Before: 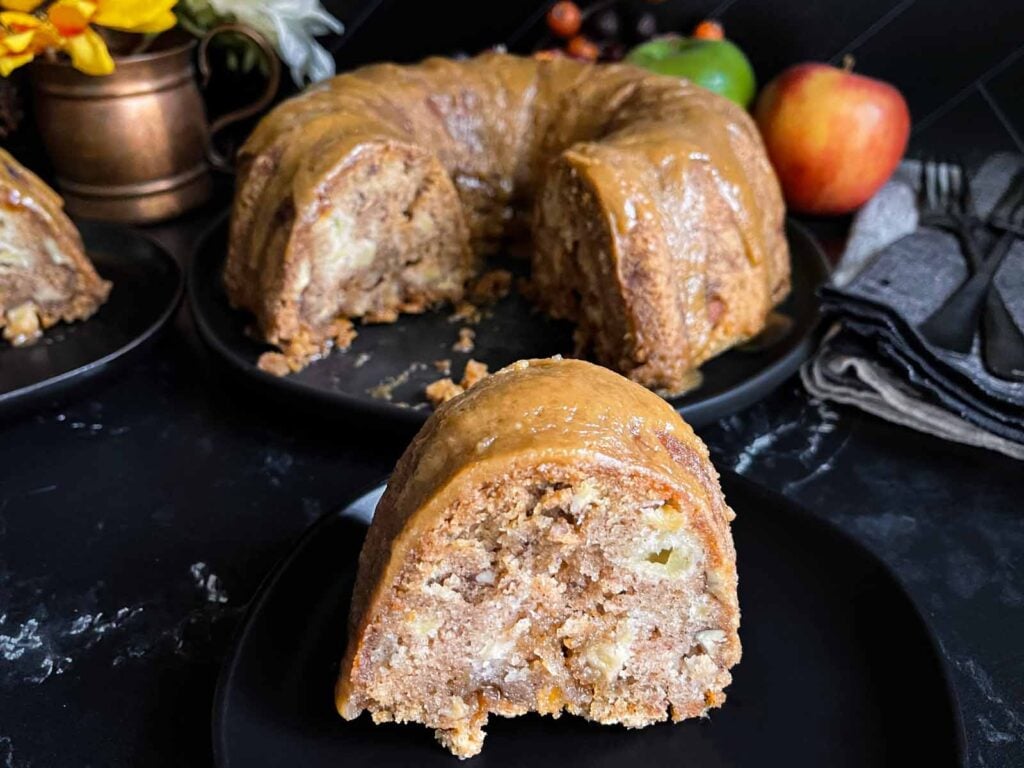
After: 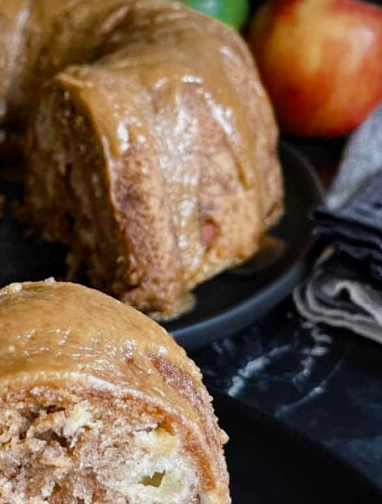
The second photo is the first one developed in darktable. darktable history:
color balance rgb: perceptual saturation grading › global saturation 20%, perceptual saturation grading › highlights -24.887%, perceptual saturation grading › shadows 24.362%, perceptual brilliance grading › global brilliance -1.334%, perceptual brilliance grading › highlights -1.59%, perceptual brilliance grading › mid-tones -1.539%, perceptual brilliance grading › shadows -0.643%
color zones: curves: ch0 [(0, 0.5) (0.125, 0.4) (0.25, 0.5) (0.375, 0.4) (0.5, 0.4) (0.625, 0.35) (0.75, 0.35) (0.875, 0.5)]; ch1 [(0, 0.35) (0.125, 0.45) (0.25, 0.35) (0.375, 0.35) (0.5, 0.35) (0.625, 0.35) (0.75, 0.45) (0.875, 0.35)]; ch2 [(0, 0.6) (0.125, 0.5) (0.25, 0.5) (0.375, 0.6) (0.5, 0.6) (0.625, 0.5) (0.75, 0.5) (0.875, 0.5)]
crop and rotate: left 49.52%, top 10.143%, right 13.146%, bottom 24.226%
